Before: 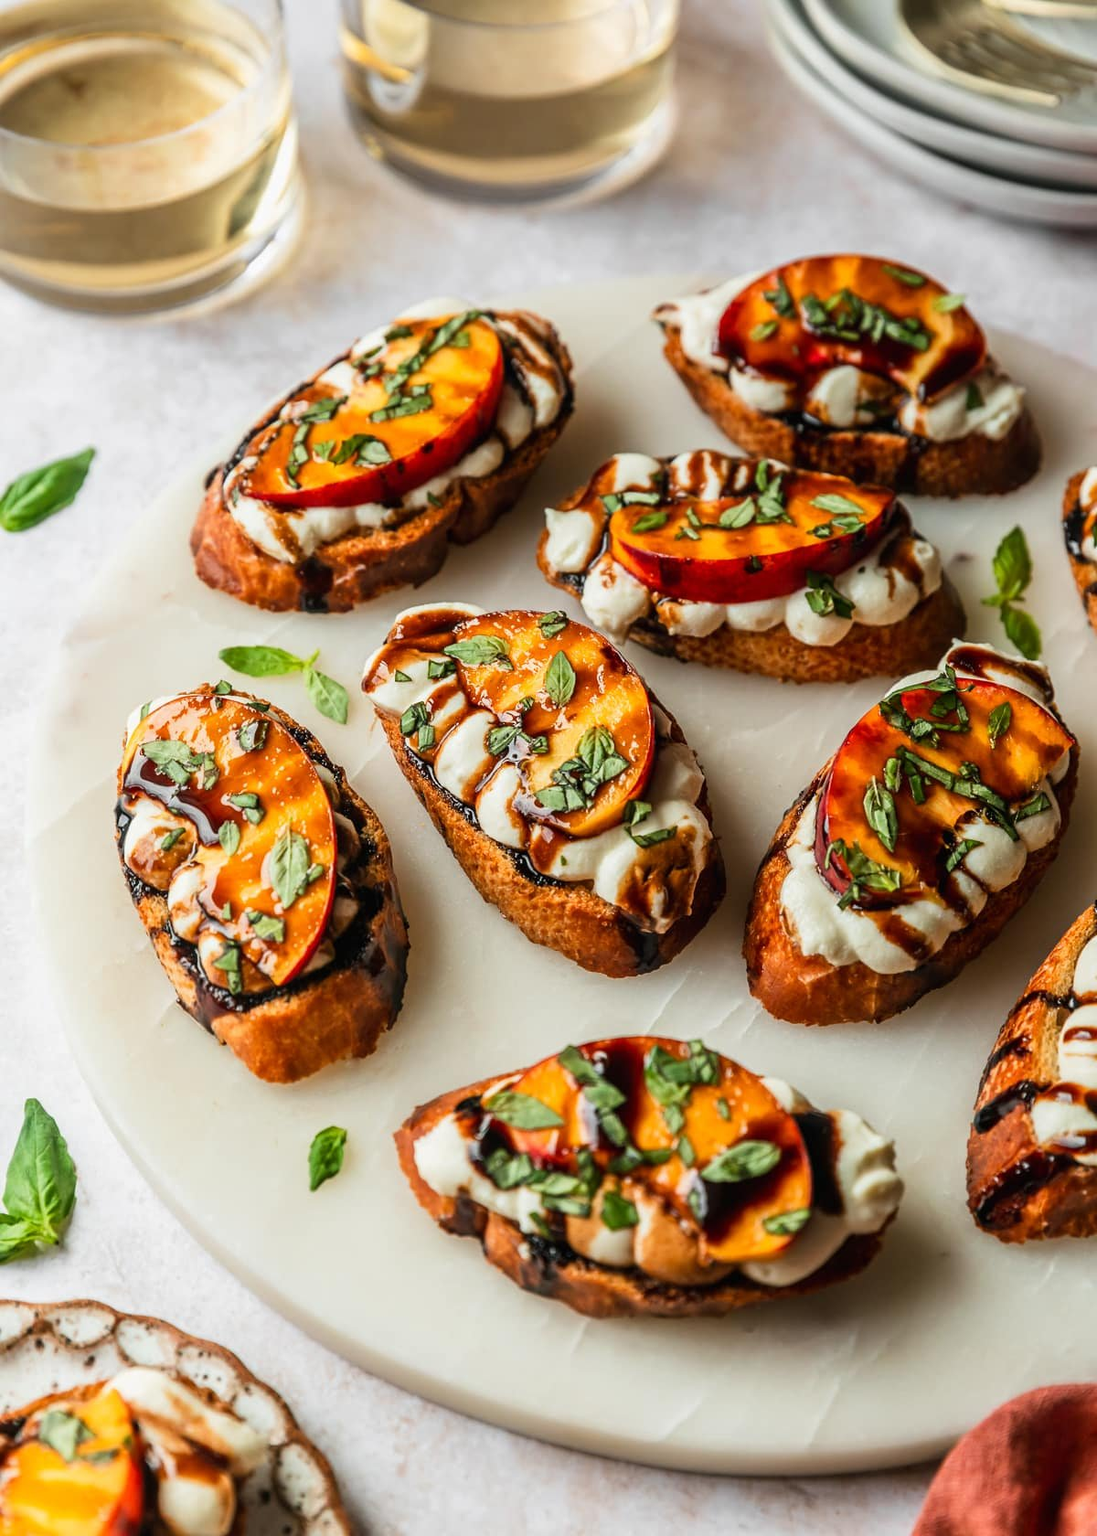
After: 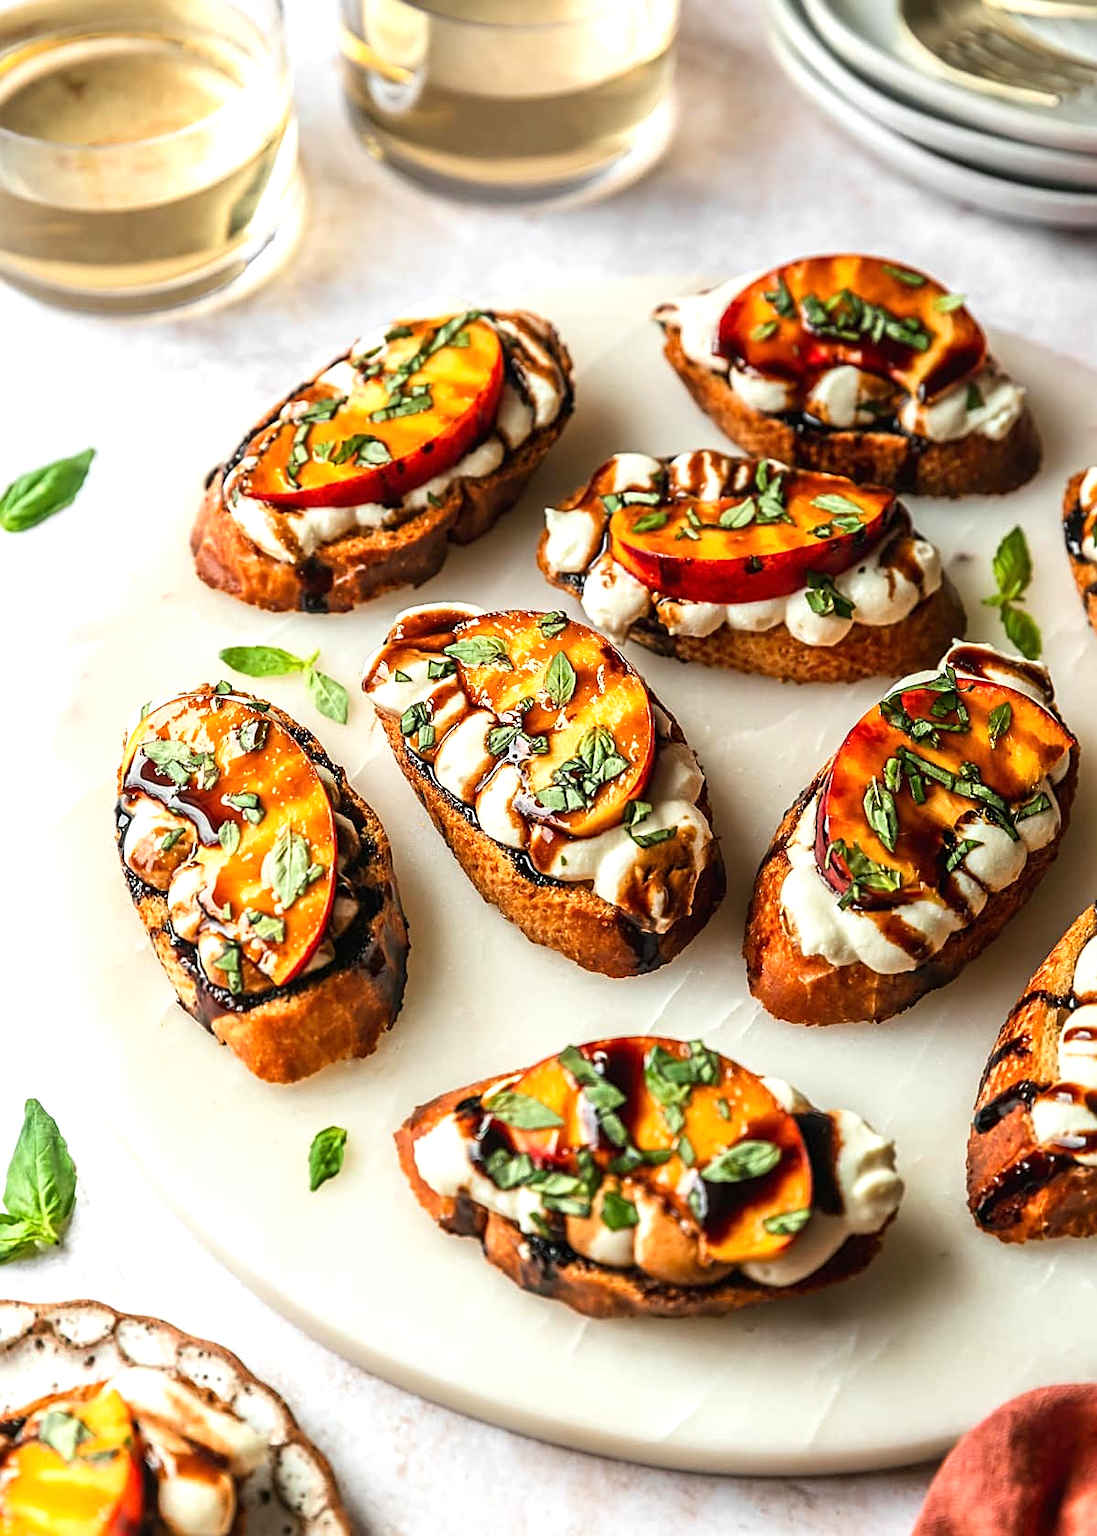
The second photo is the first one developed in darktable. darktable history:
sharpen: on, module defaults
exposure: exposure 0.507 EV, compensate highlight preservation false
